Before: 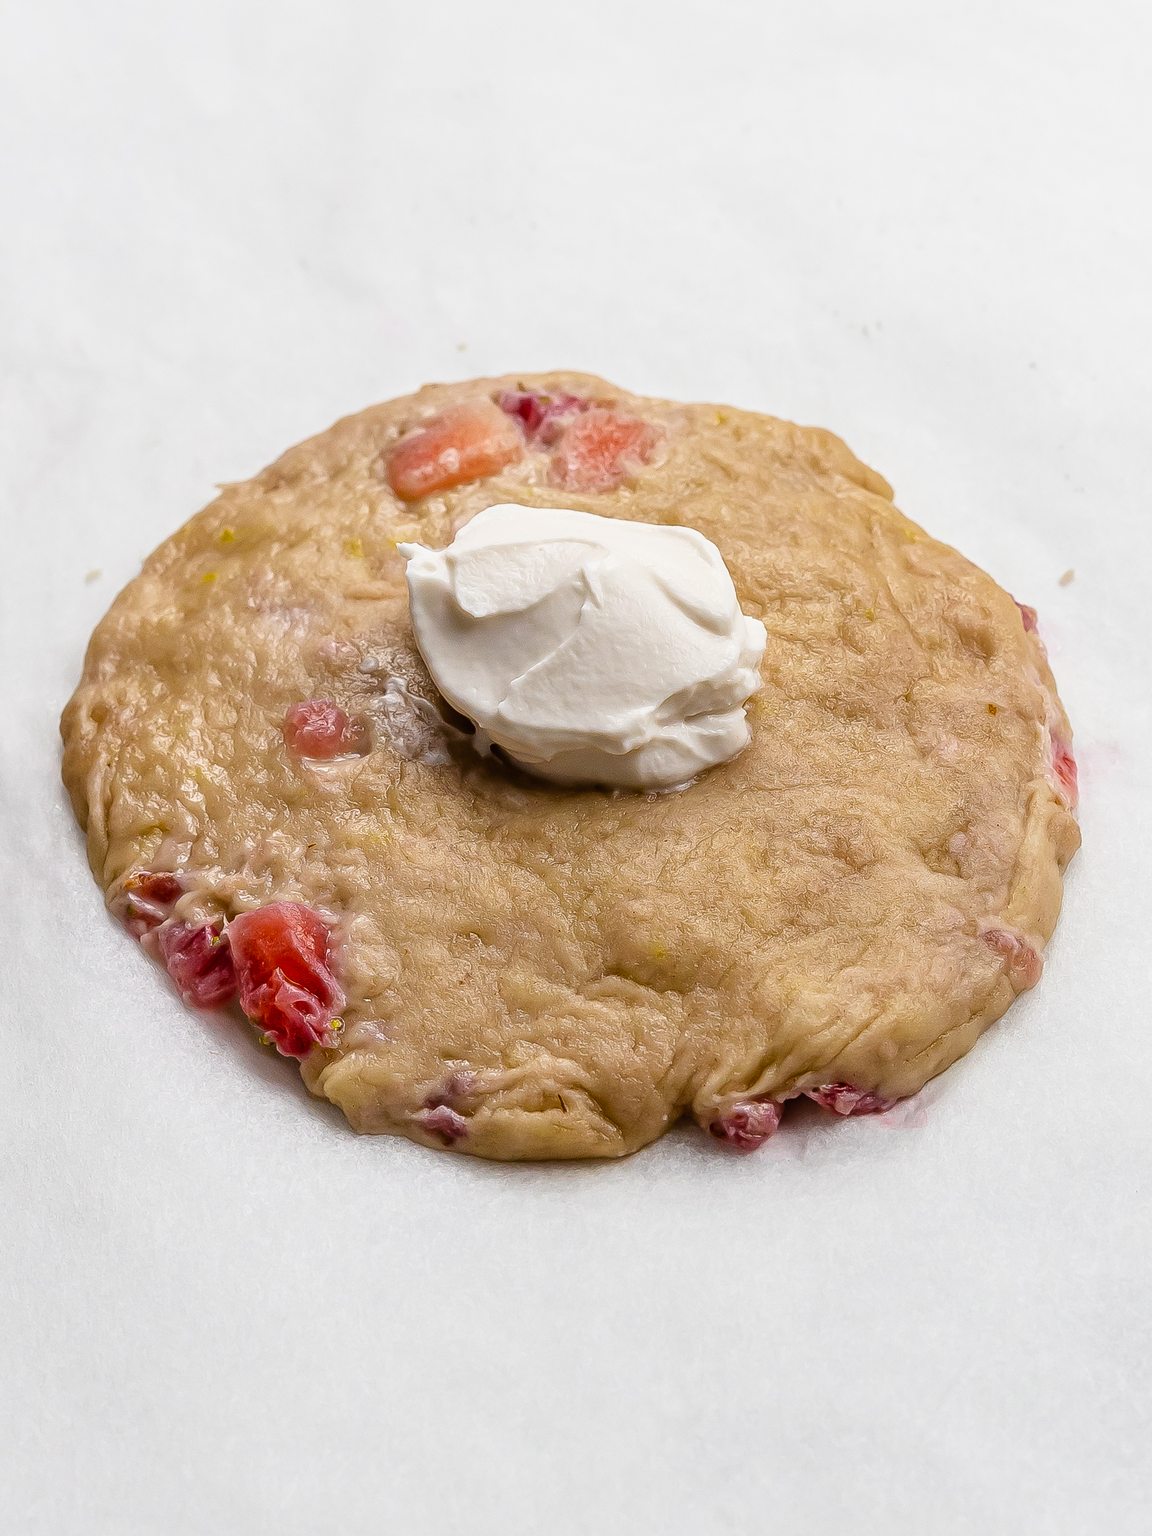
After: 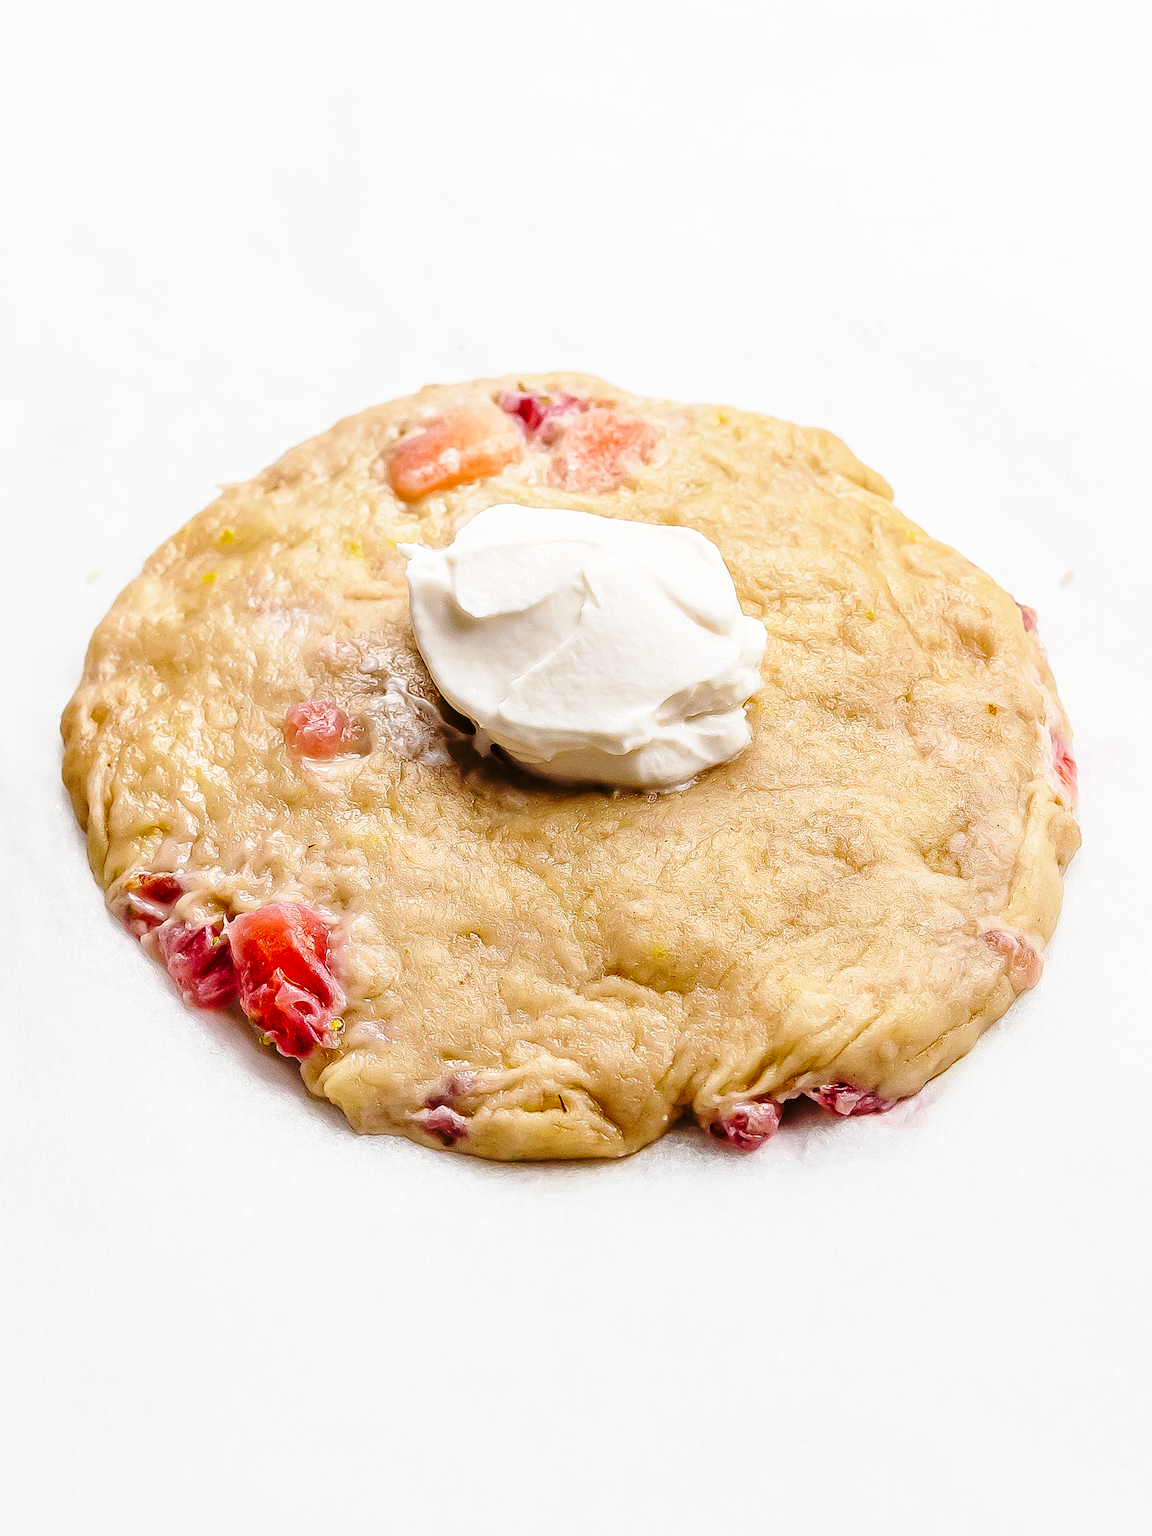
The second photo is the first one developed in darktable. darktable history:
base curve: curves: ch0 [(0, 0) (0.028, 0.03) (0.121, 0.232) (0.46, 0.748) (0.859, 0.968) (1, 1)], preserve colors none
levels: levels [0, 0.498, 0.996]
